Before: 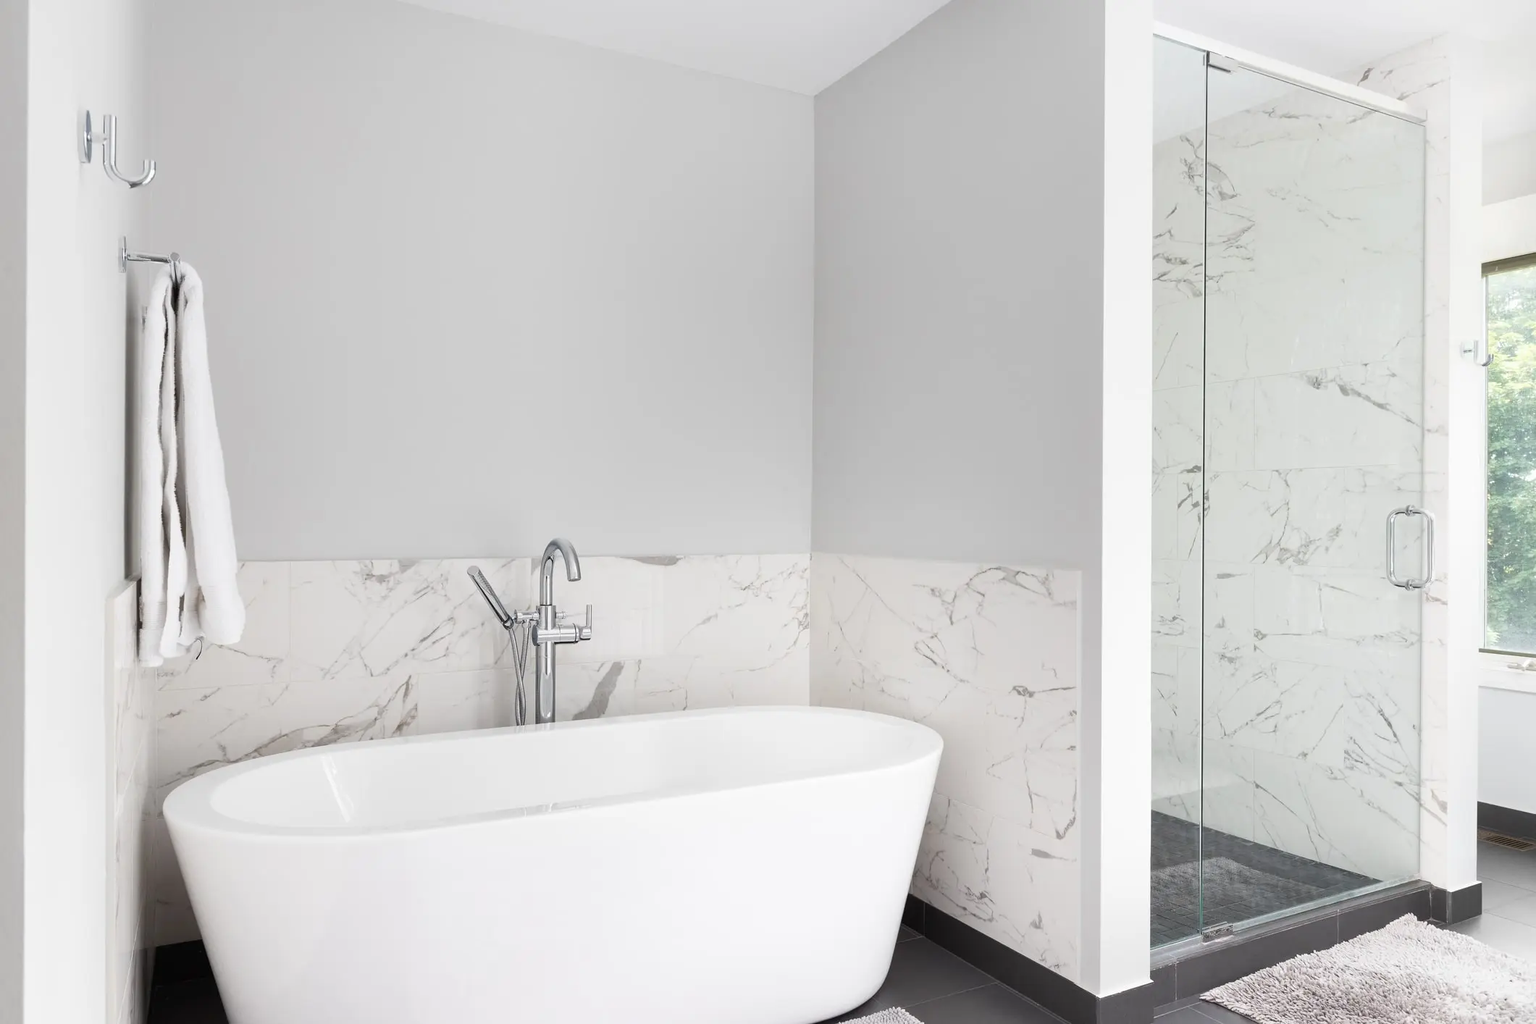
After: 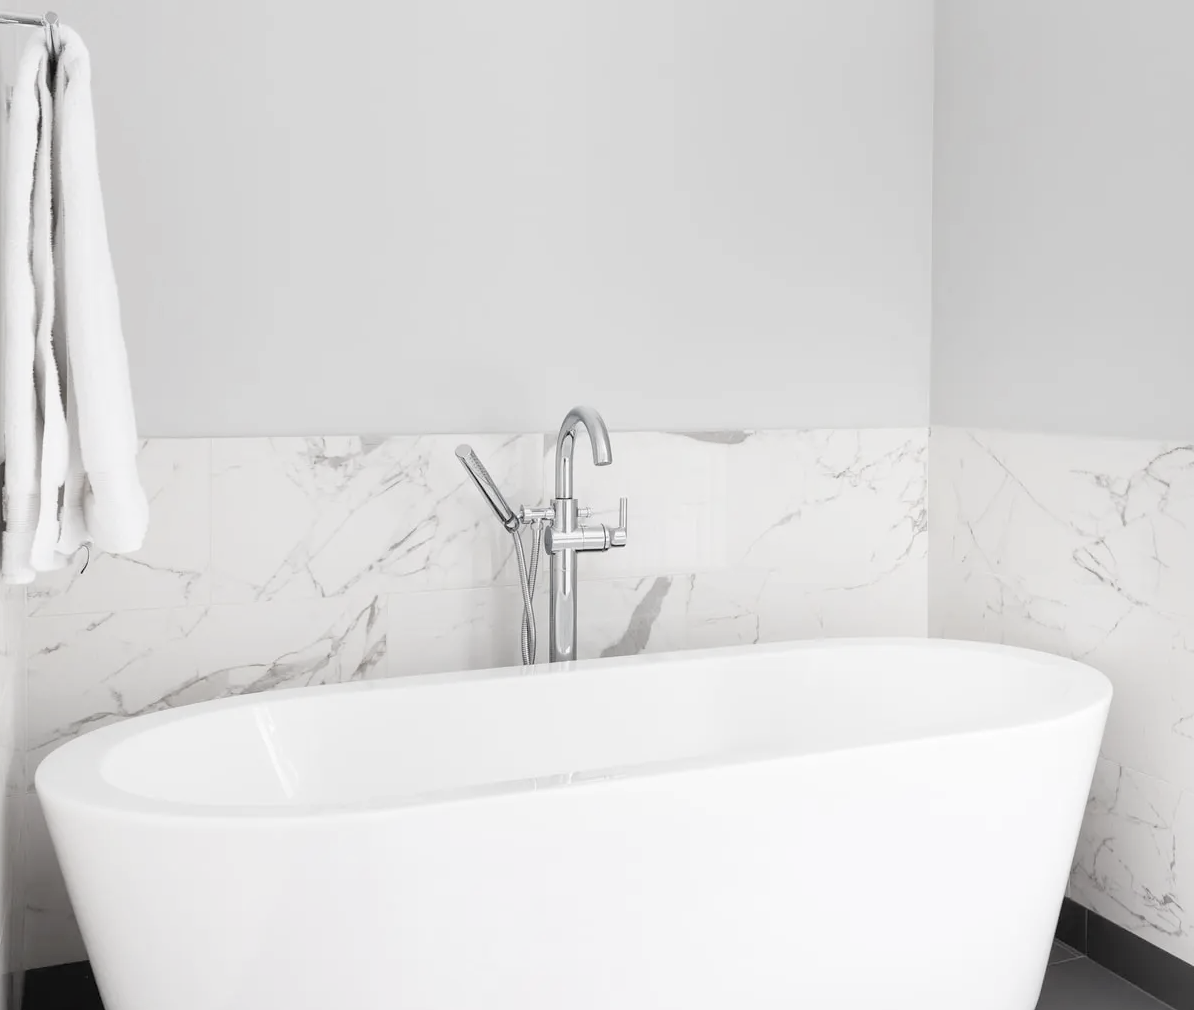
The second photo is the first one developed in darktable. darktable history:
vibrance: vibrance 60%
contrast brightness saturation: brightness 0.18, saturation -0.5
crop: left 8.966%, top 23.852%, right 34.699%, bottom 4.703%
